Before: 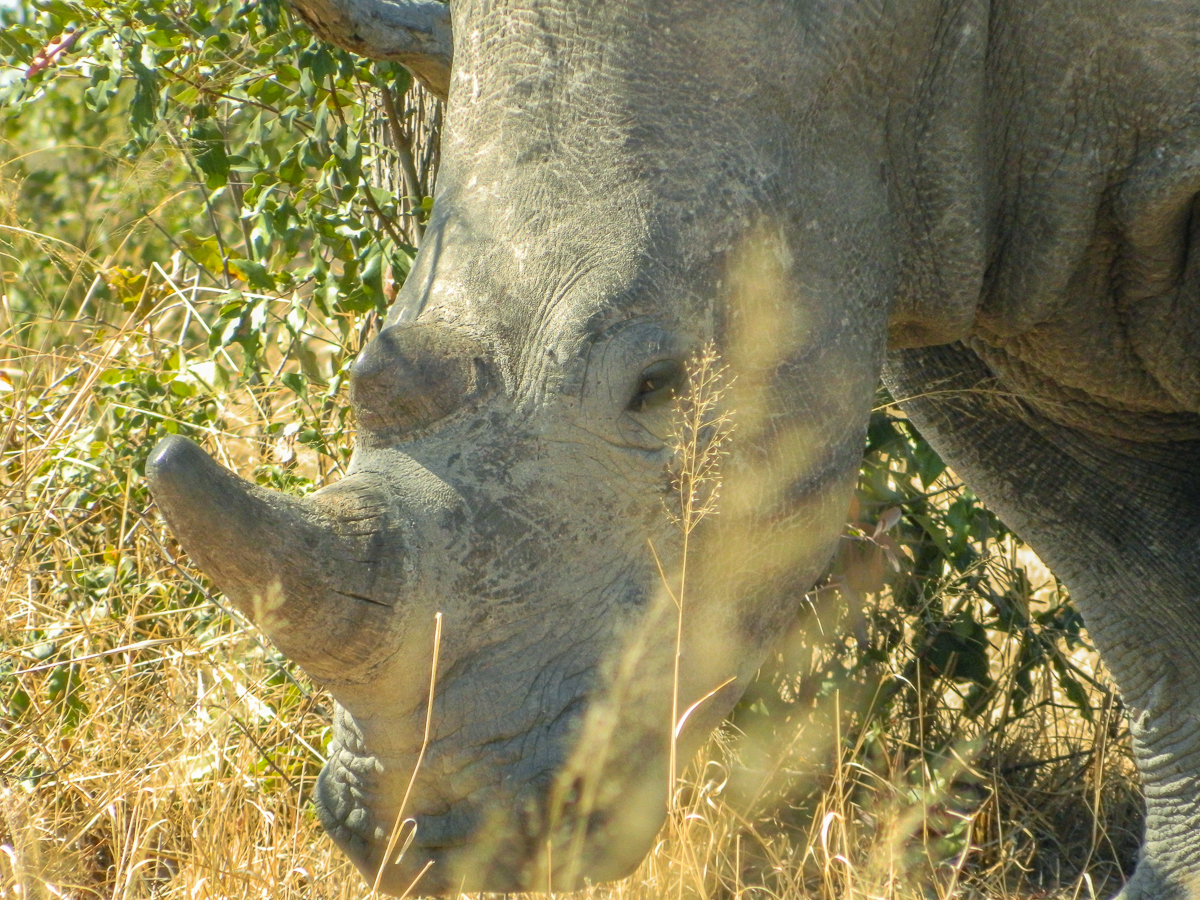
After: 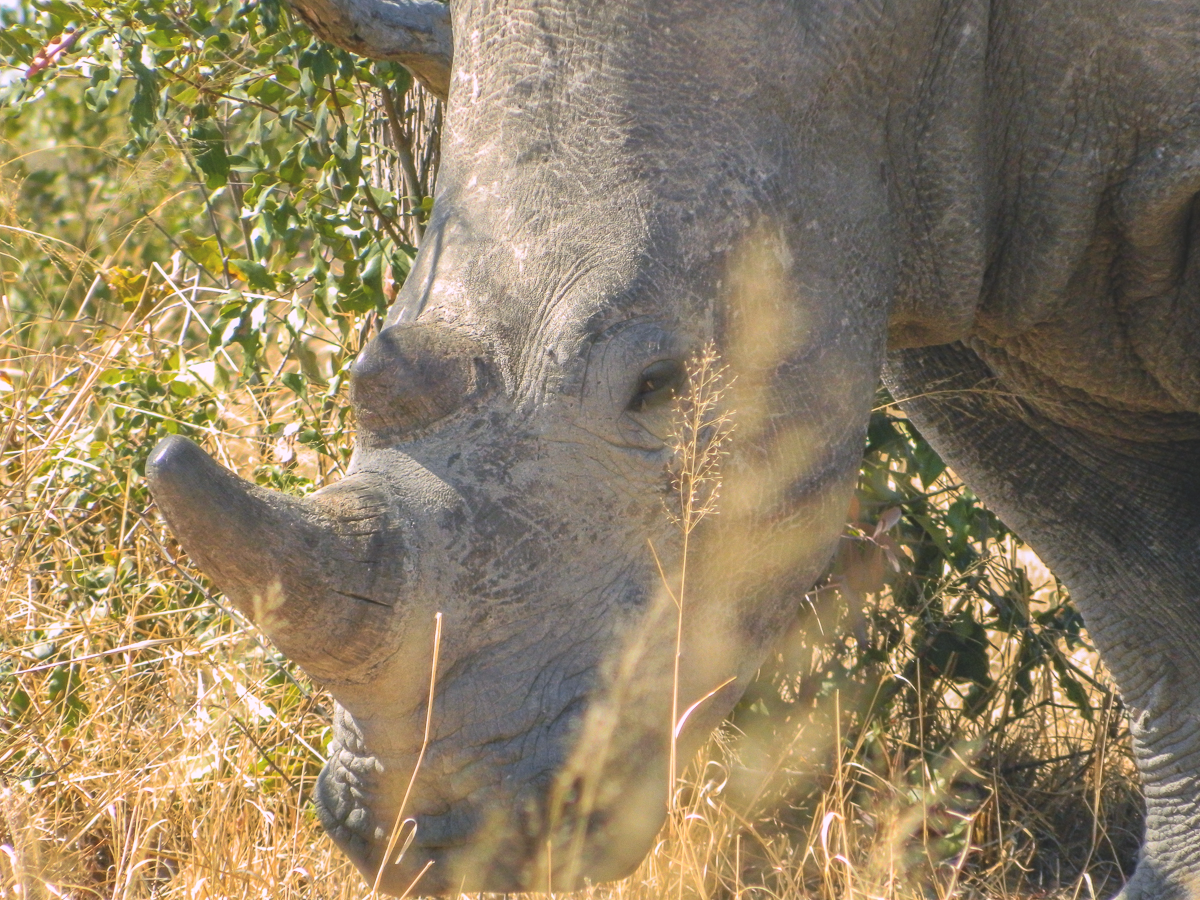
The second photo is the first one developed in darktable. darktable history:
white balance: red 1.066, blue 1.119
exposure: black level correction -0.015, exposure -0.125 EV, compensate highlight preservation false
